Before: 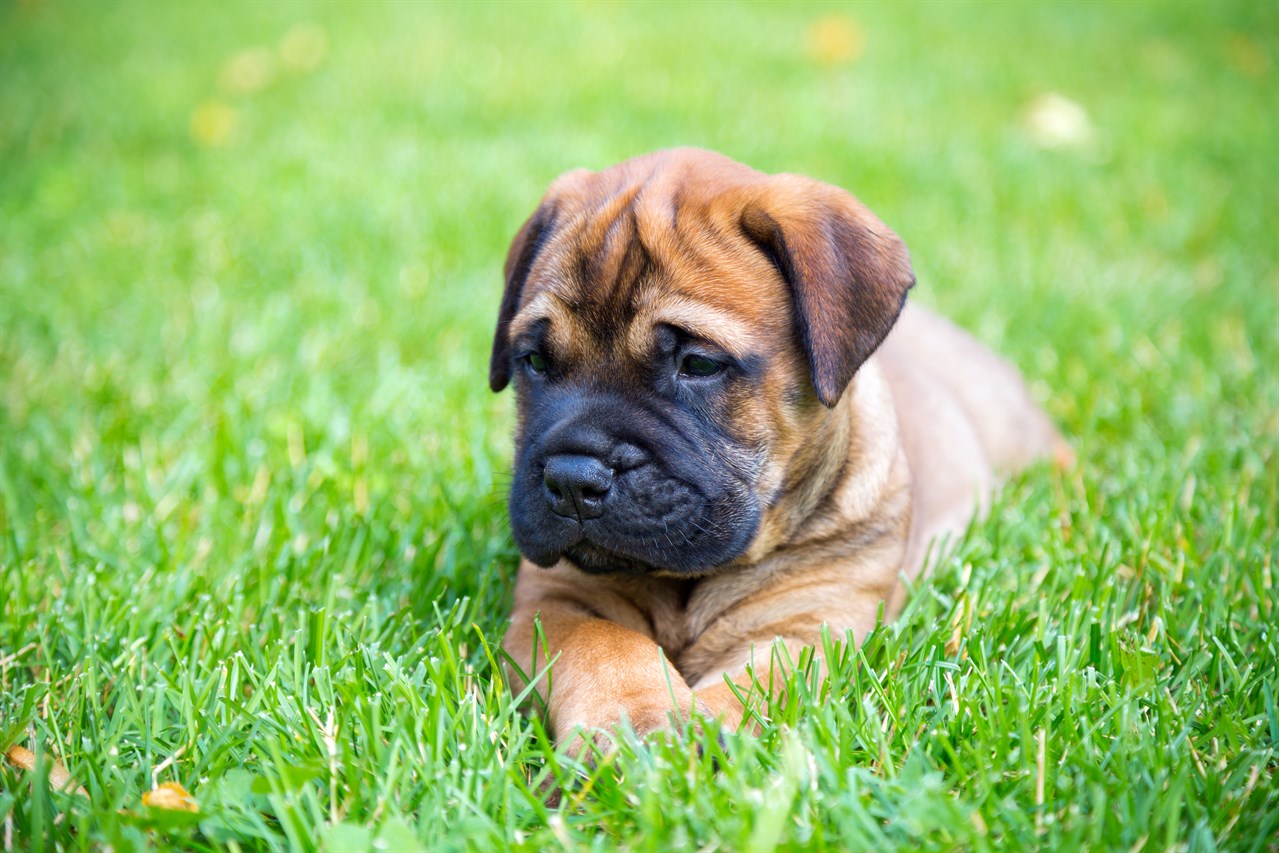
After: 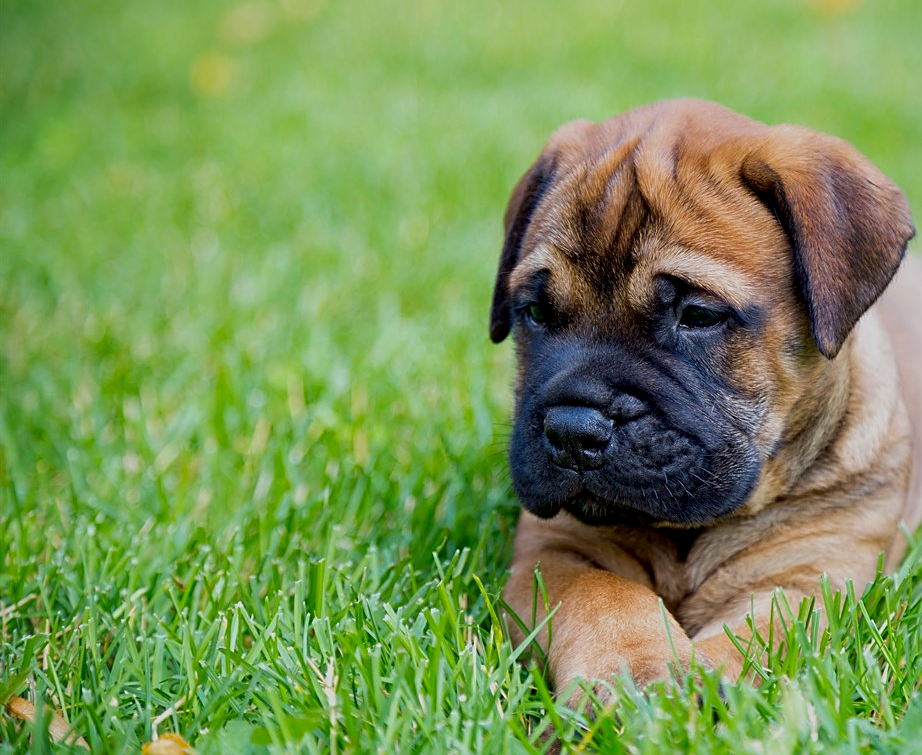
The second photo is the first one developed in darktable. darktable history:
sharpen: on, module defaults
exposure: black level correction 0.009, exposure -0.611 EV, compensate highlight preservation false
crop: top 5.778%, right 27.861%, bottom 5.699%
